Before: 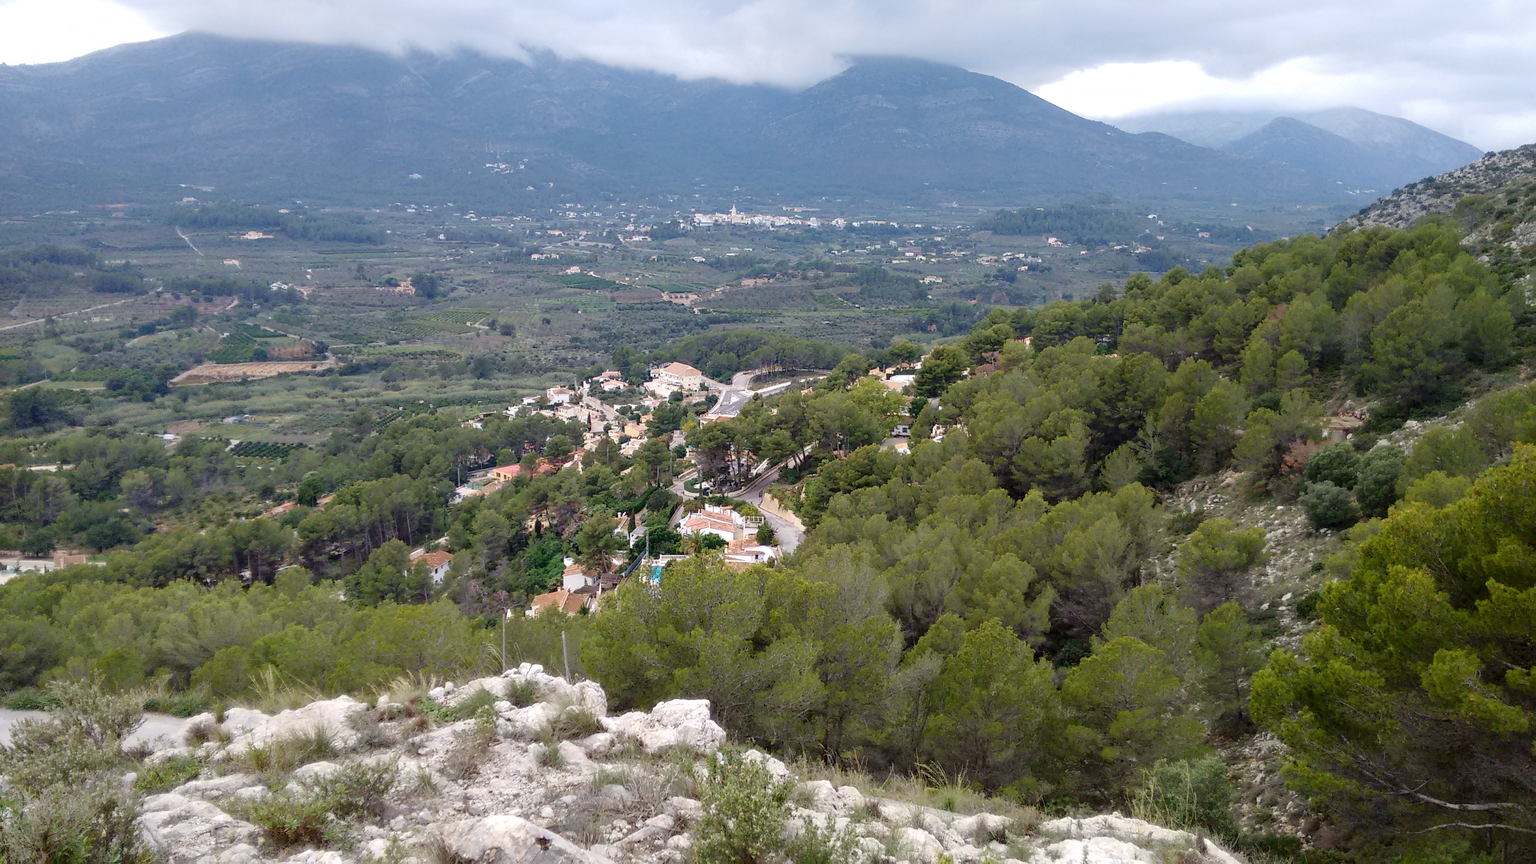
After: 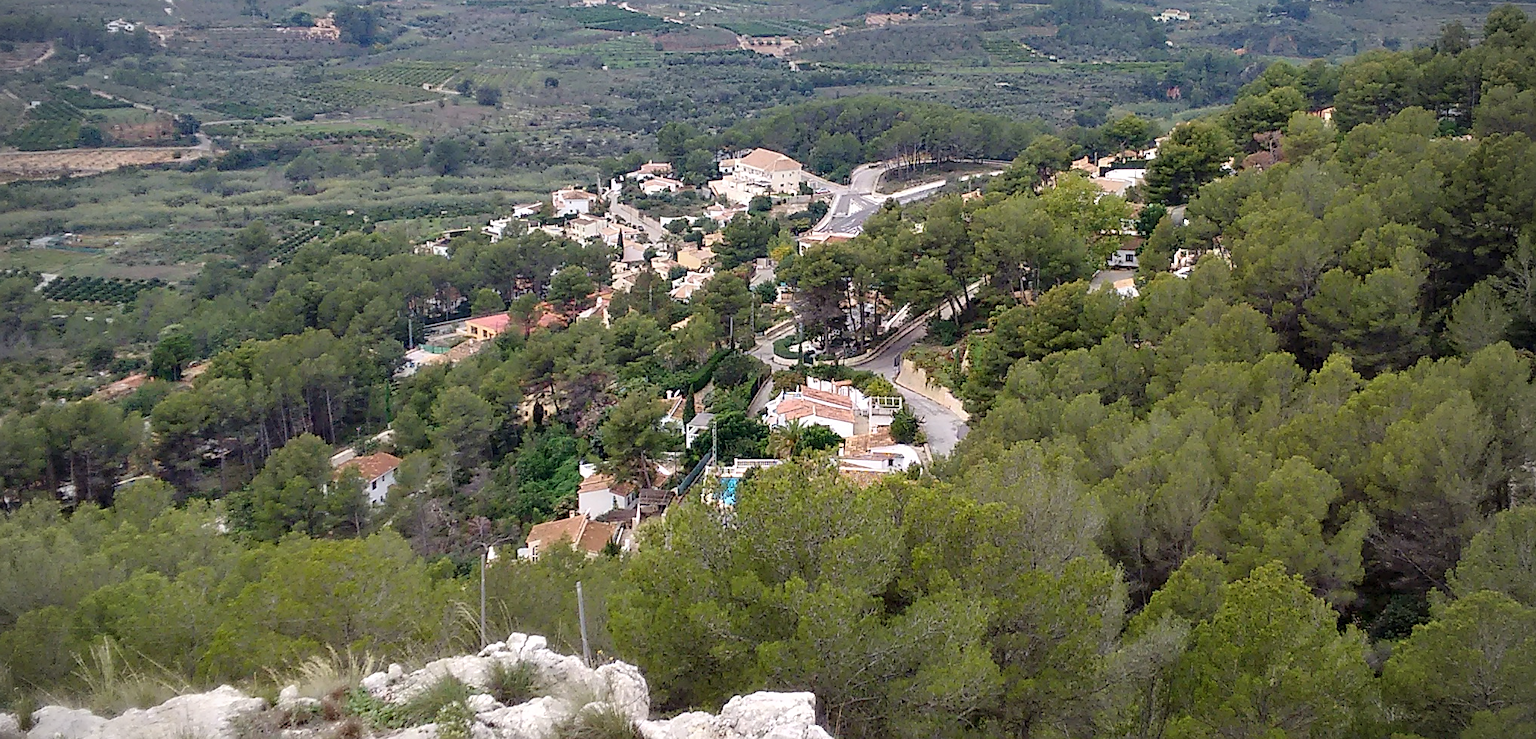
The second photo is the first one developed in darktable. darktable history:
vignetting: on, module defaults
crop: left 13.312%, top 31.28%, right 24.627%, bottom 15.582%
sharpen: on, module defaults
shadows and highlights: shadows 20.91, highlights -35.45, soften with gaussian
